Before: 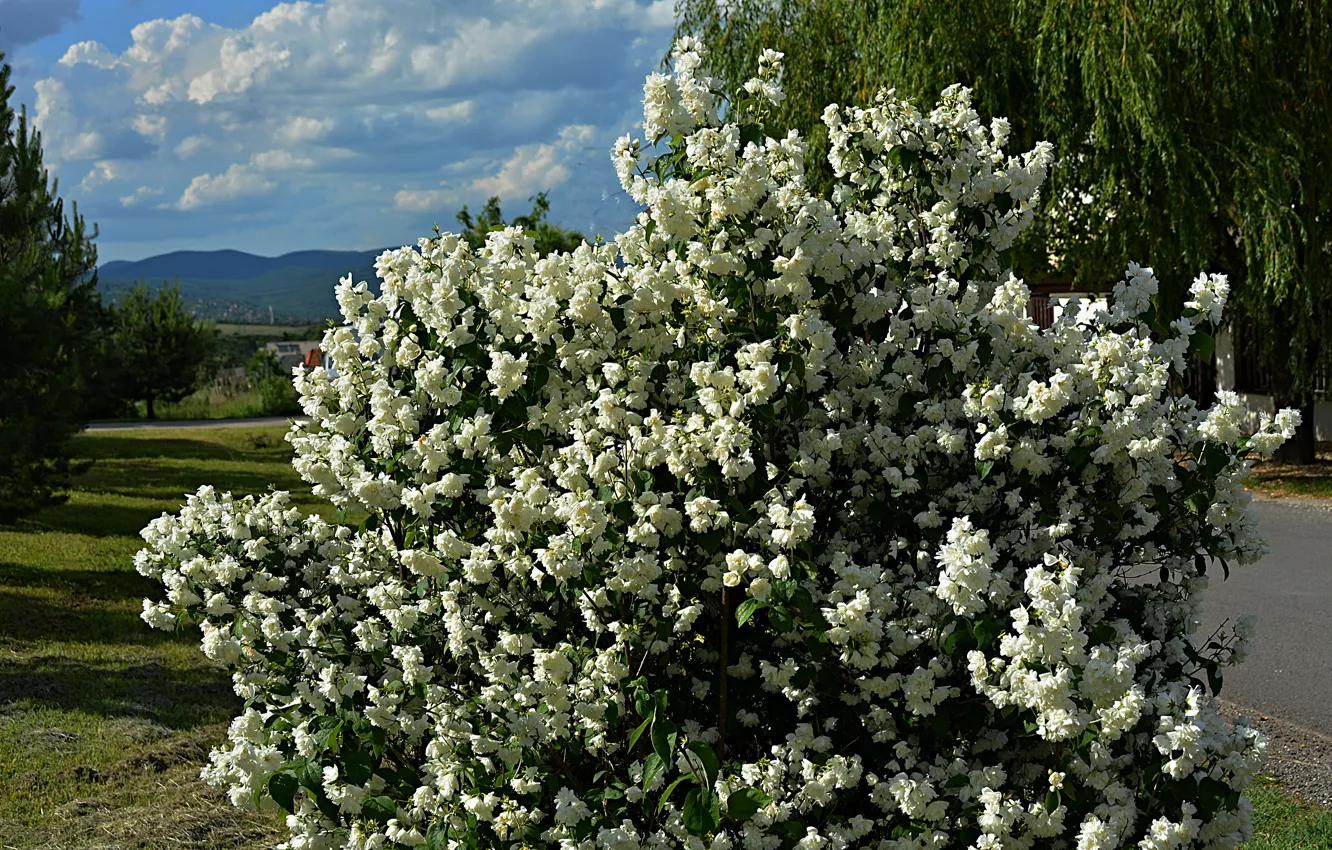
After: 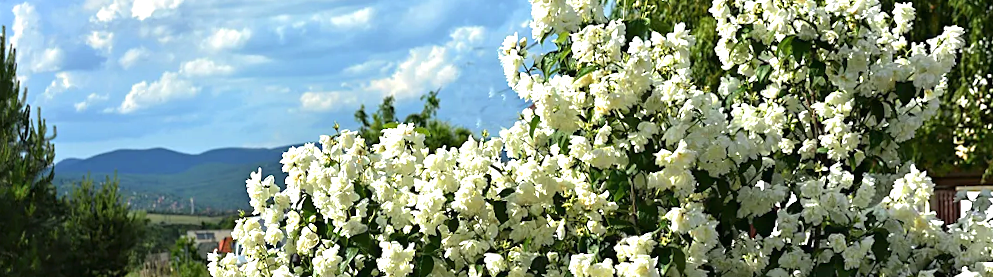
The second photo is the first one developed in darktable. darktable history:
crop: left 0.579%, top 7.627%, right 23.167%, bottom 54.275%
exposure: black level correction 0, exposure 1.1 EV, compensate highlight preservation false
rotate and perspective: rotation 1.69°, lens shift (vertical) -0.023, lens shift (horizontal) -0.291, crop left 0.025, crop right 0.988, crop top 0.092, crop bottom 0.842
